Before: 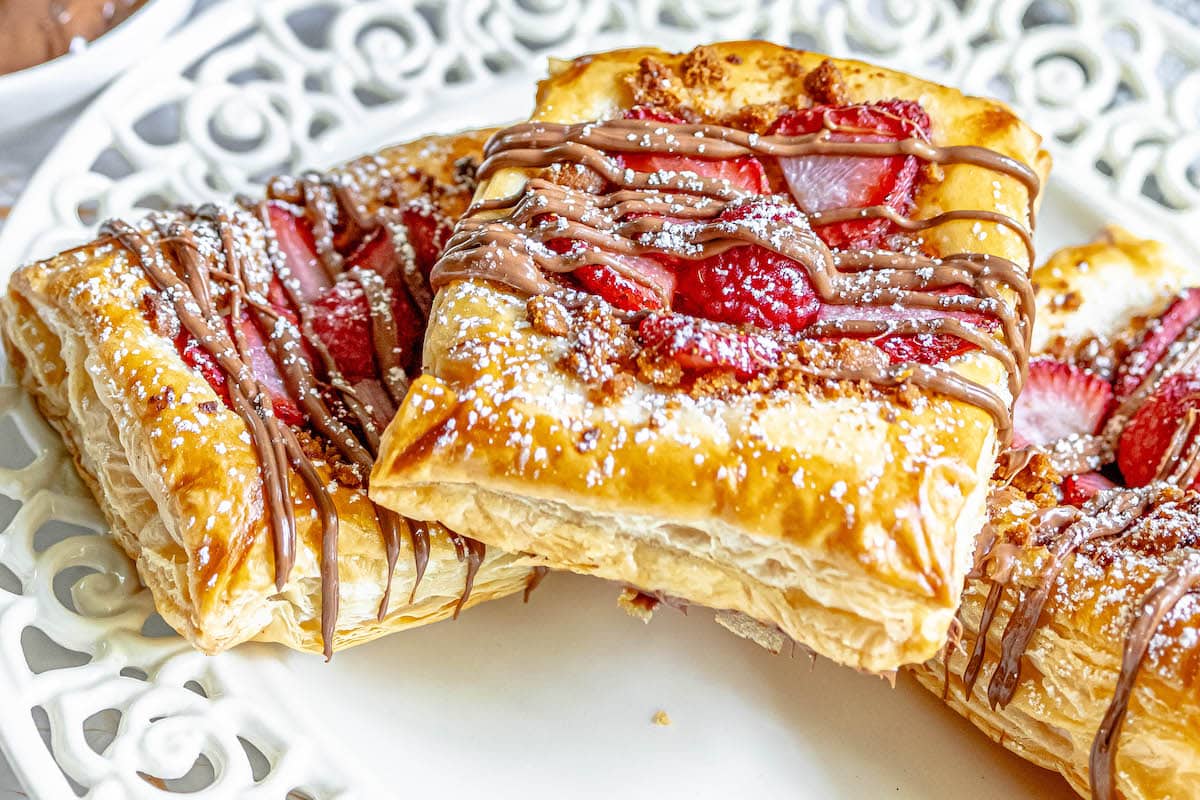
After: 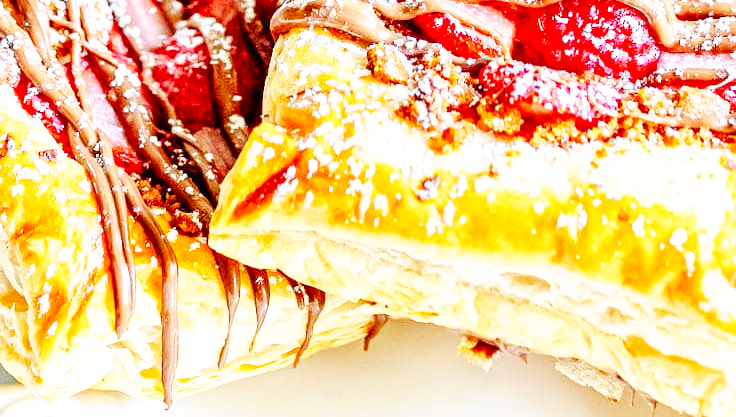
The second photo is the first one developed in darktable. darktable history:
base curve: curves: ch0 [(0, 0) (0.007, 0.004) (0.027, 0.03) (0.046, 0.07) (0.207, 0.54) (0.442, 0.872) (0.673, 0.972) (1, 1)], preserve colors none
crop: left 13.363%, top 31.618%, right 24.748%, bottom 16.07%
